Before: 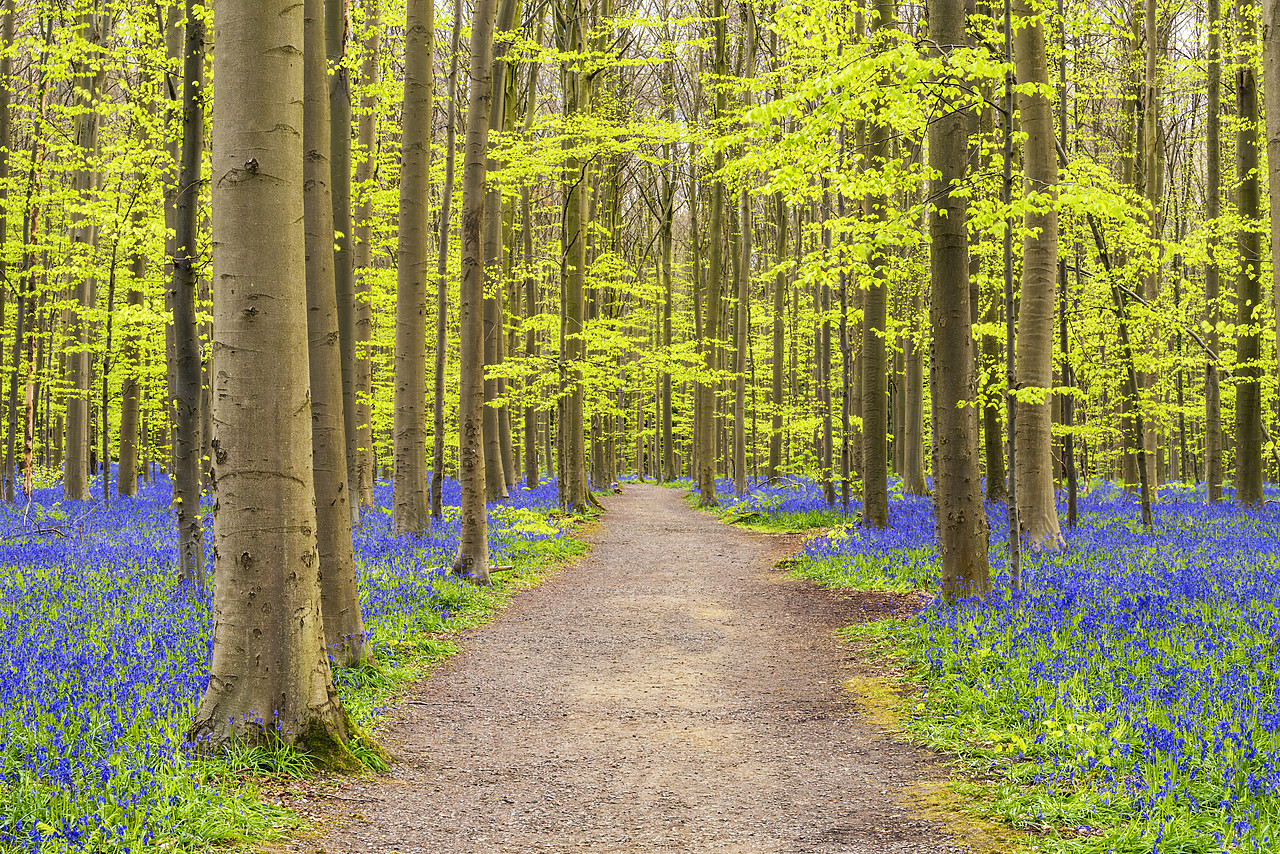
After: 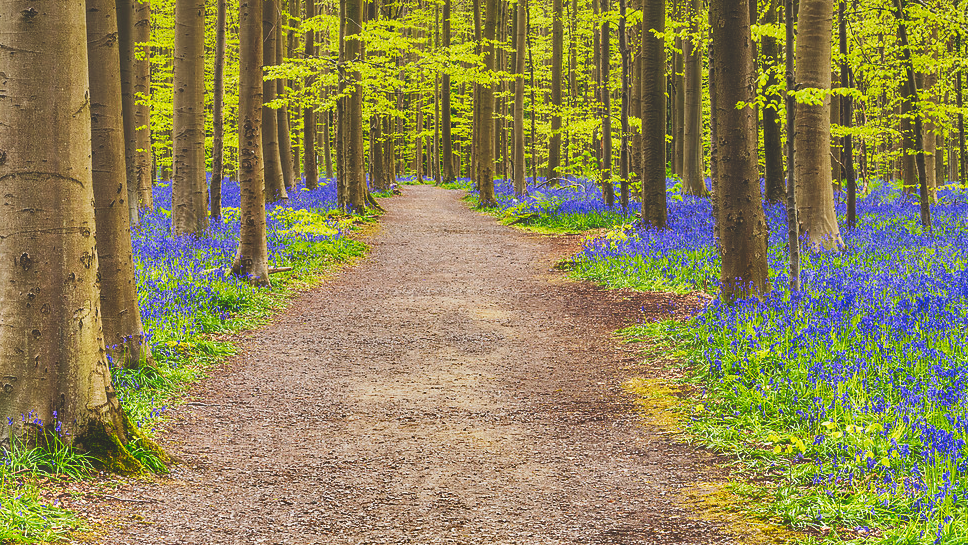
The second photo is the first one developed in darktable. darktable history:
crop and rotate: left 17.299%, top 35.115%, right 7.015%, bottom 1.024%
tone curve: curves: ch0 [(0, 0) (0.003, 0.169) (0.011, 0.173) (0.025, 0.177) (0.044, 0.184) (0.069, 0.191) (0.1, 0.199) (0.136, 0.206) (0.177, 0.221) (0.224, 0.248) (0.277, 0.284) (0.335, 0.344) (0.399, 0.413) (0.468, 0.497) (0.543, 0.594) (0.623, 0.691) (0.709, 0.779) (0.801, 0.868) (0.898, 0.931) (1, 1)], preserve colors none
shadows and highlights: shadows 24.5, highlights -78.15, soften with gaussian
haze removal: strength -0.1, adaptive false
graduated density: on, module defaults
